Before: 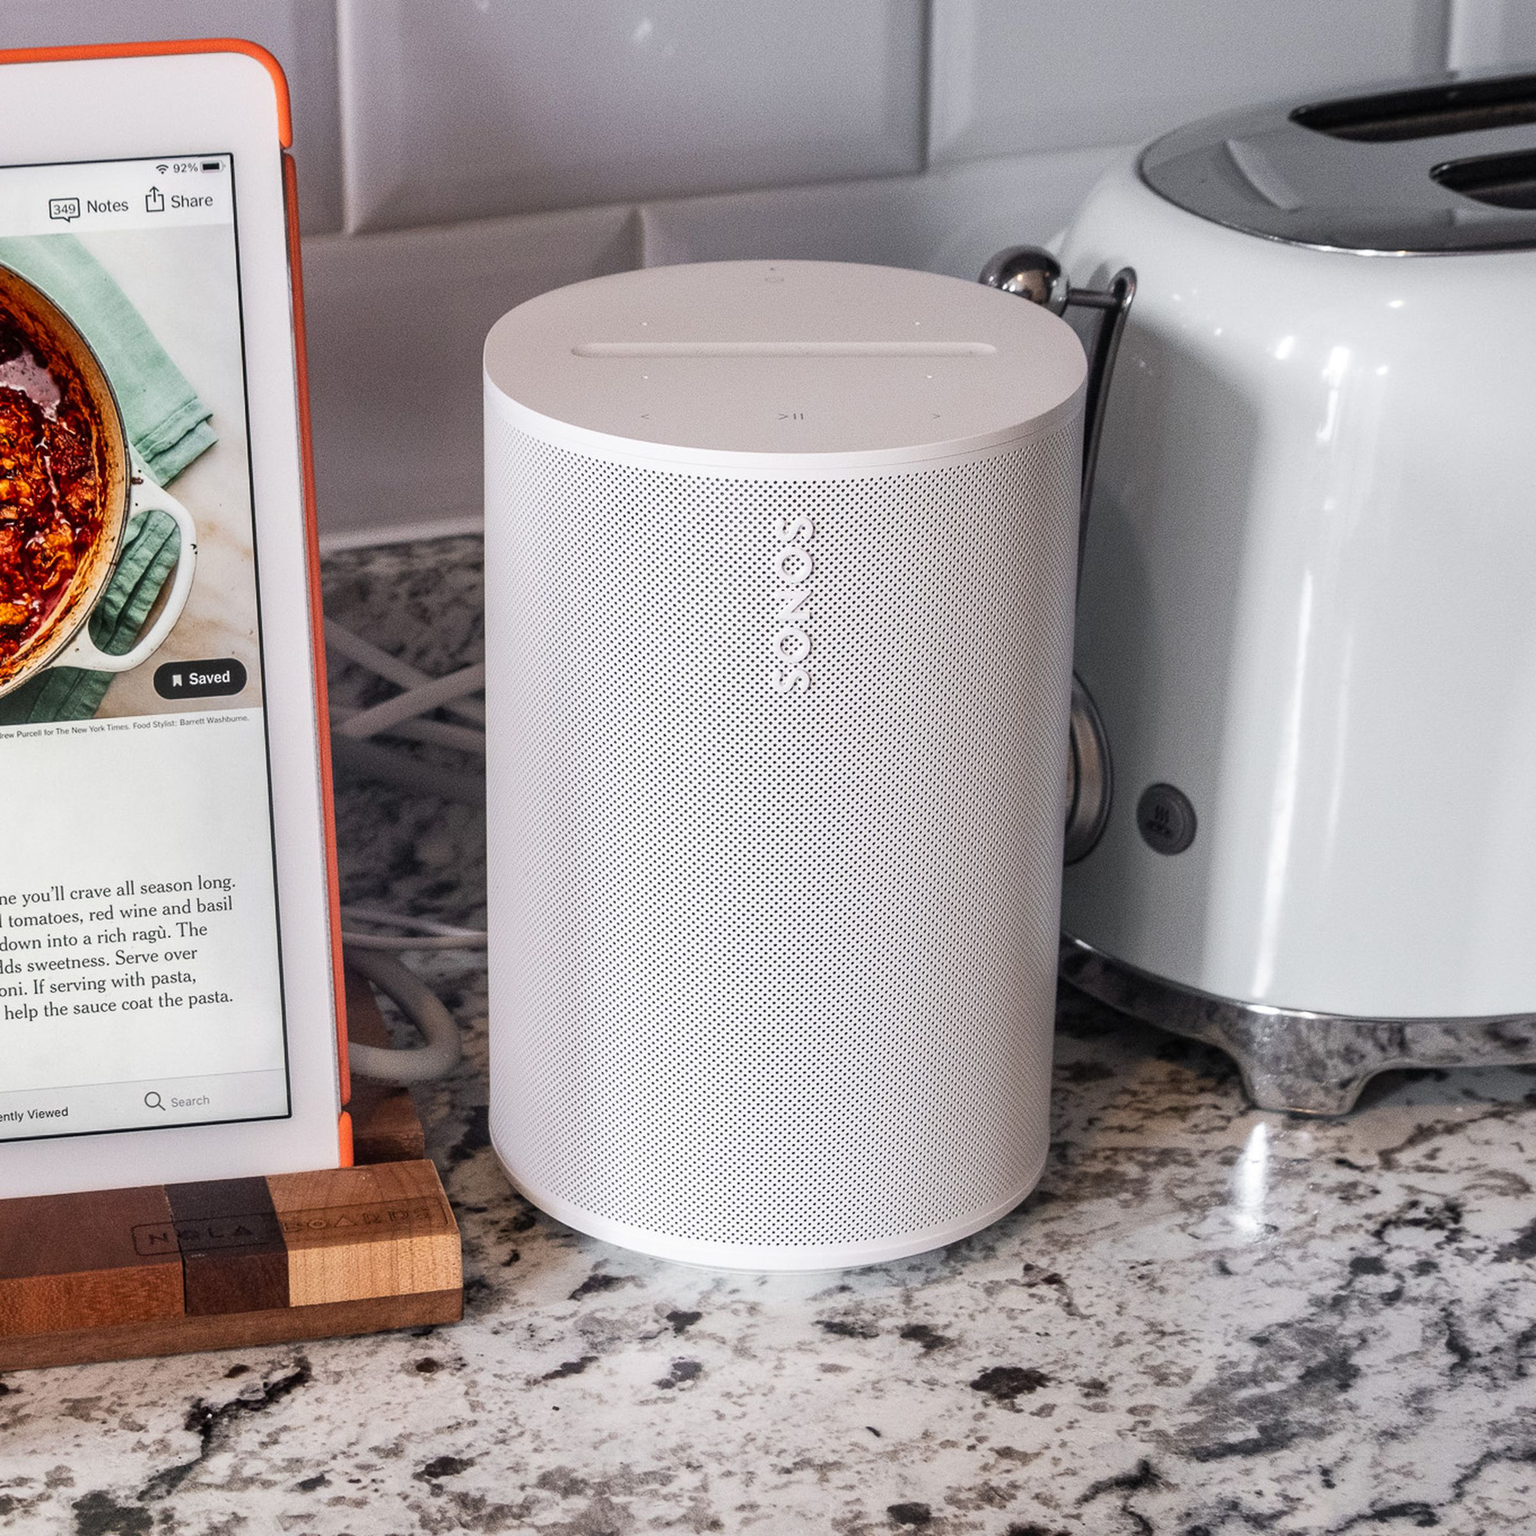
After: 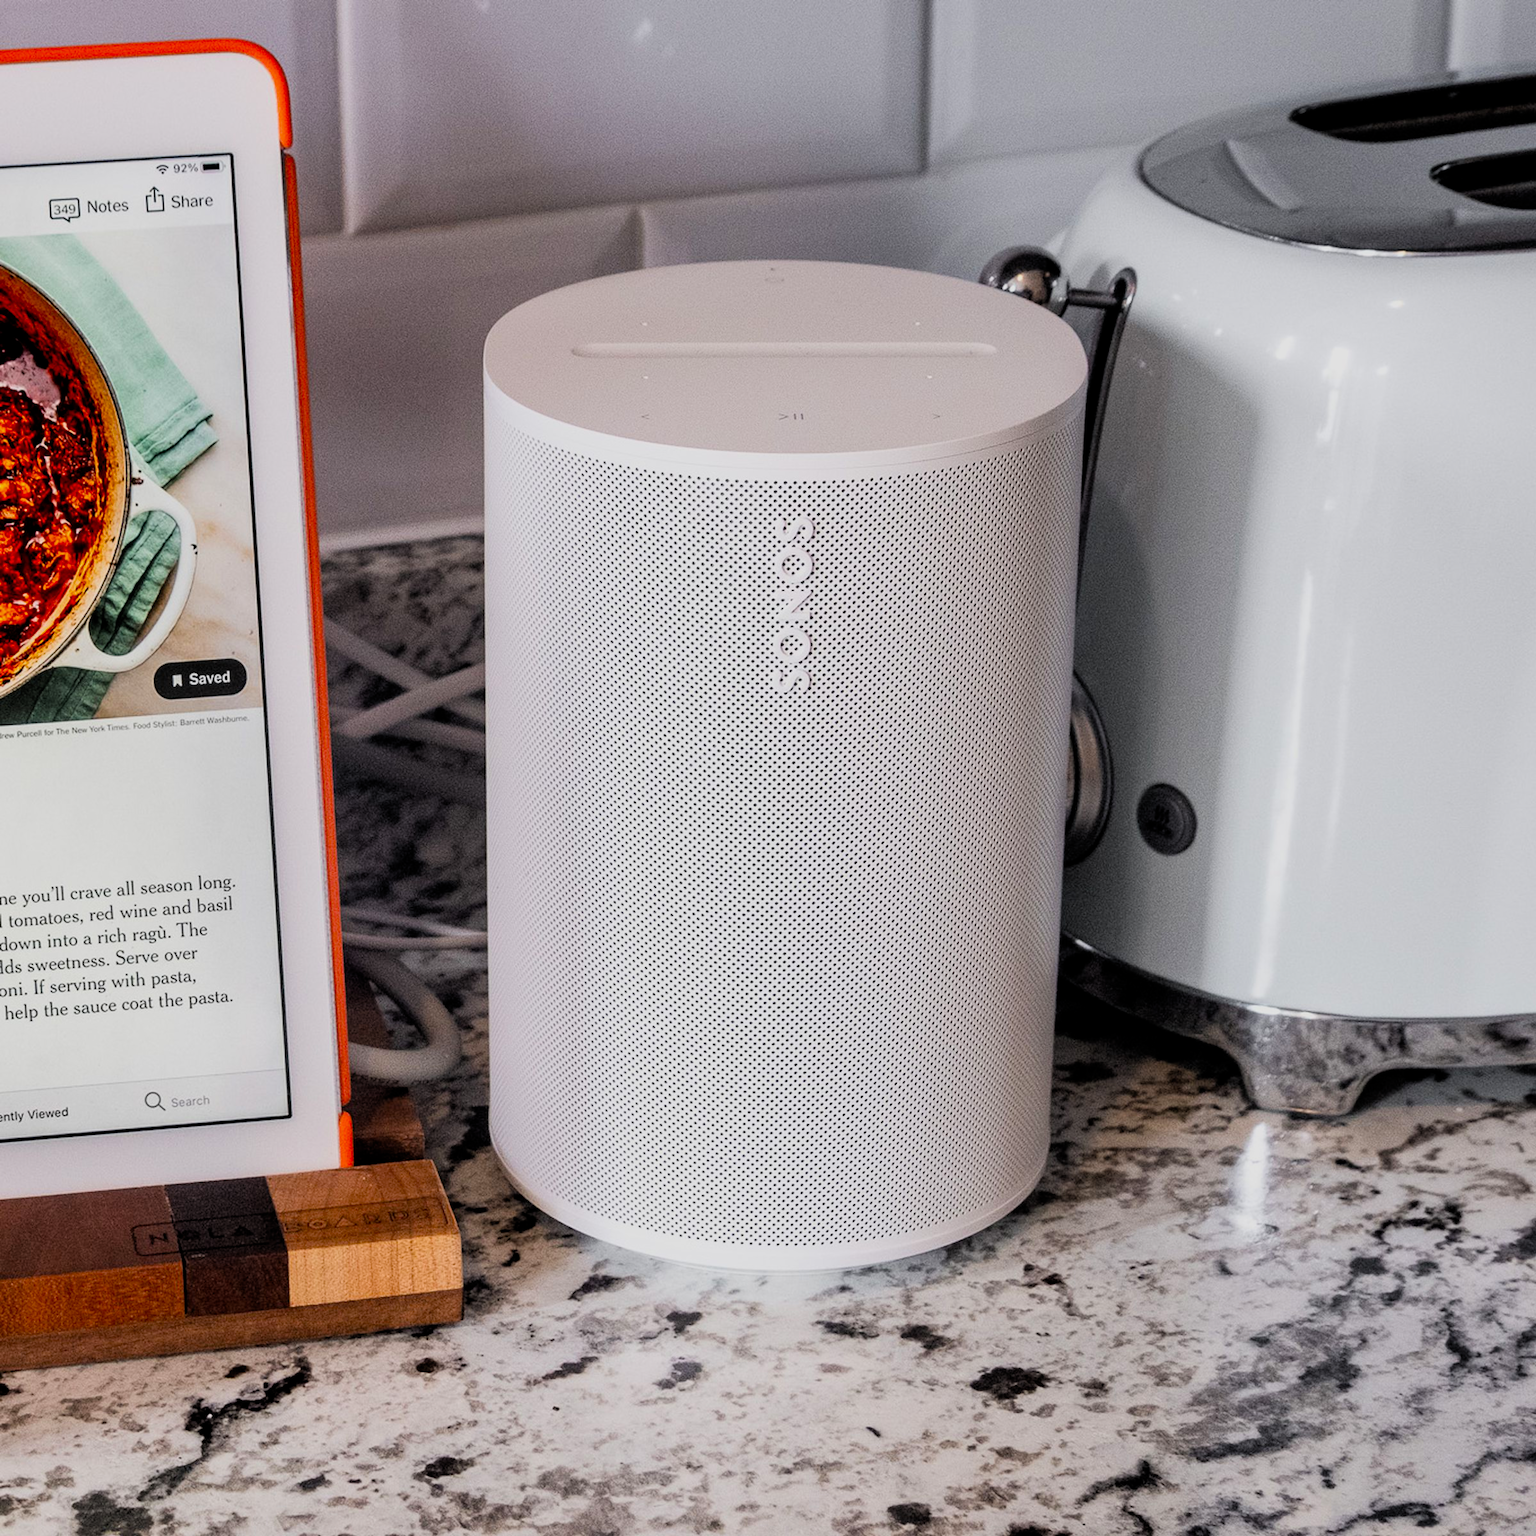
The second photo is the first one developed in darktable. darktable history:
white balance: emerald 1
filmic rgb: black relative exposure -7.75 EV, white relative exposure 4.4 EV, threshold 3 EV, target black luminance 0%, hardness 3.76, latitude 50.51%, contrast 1.074, highlights saturation mix 10%, shadows ↔ highlights balance -0.22%, color science v4 (2020), enable highlight reconstruction true
